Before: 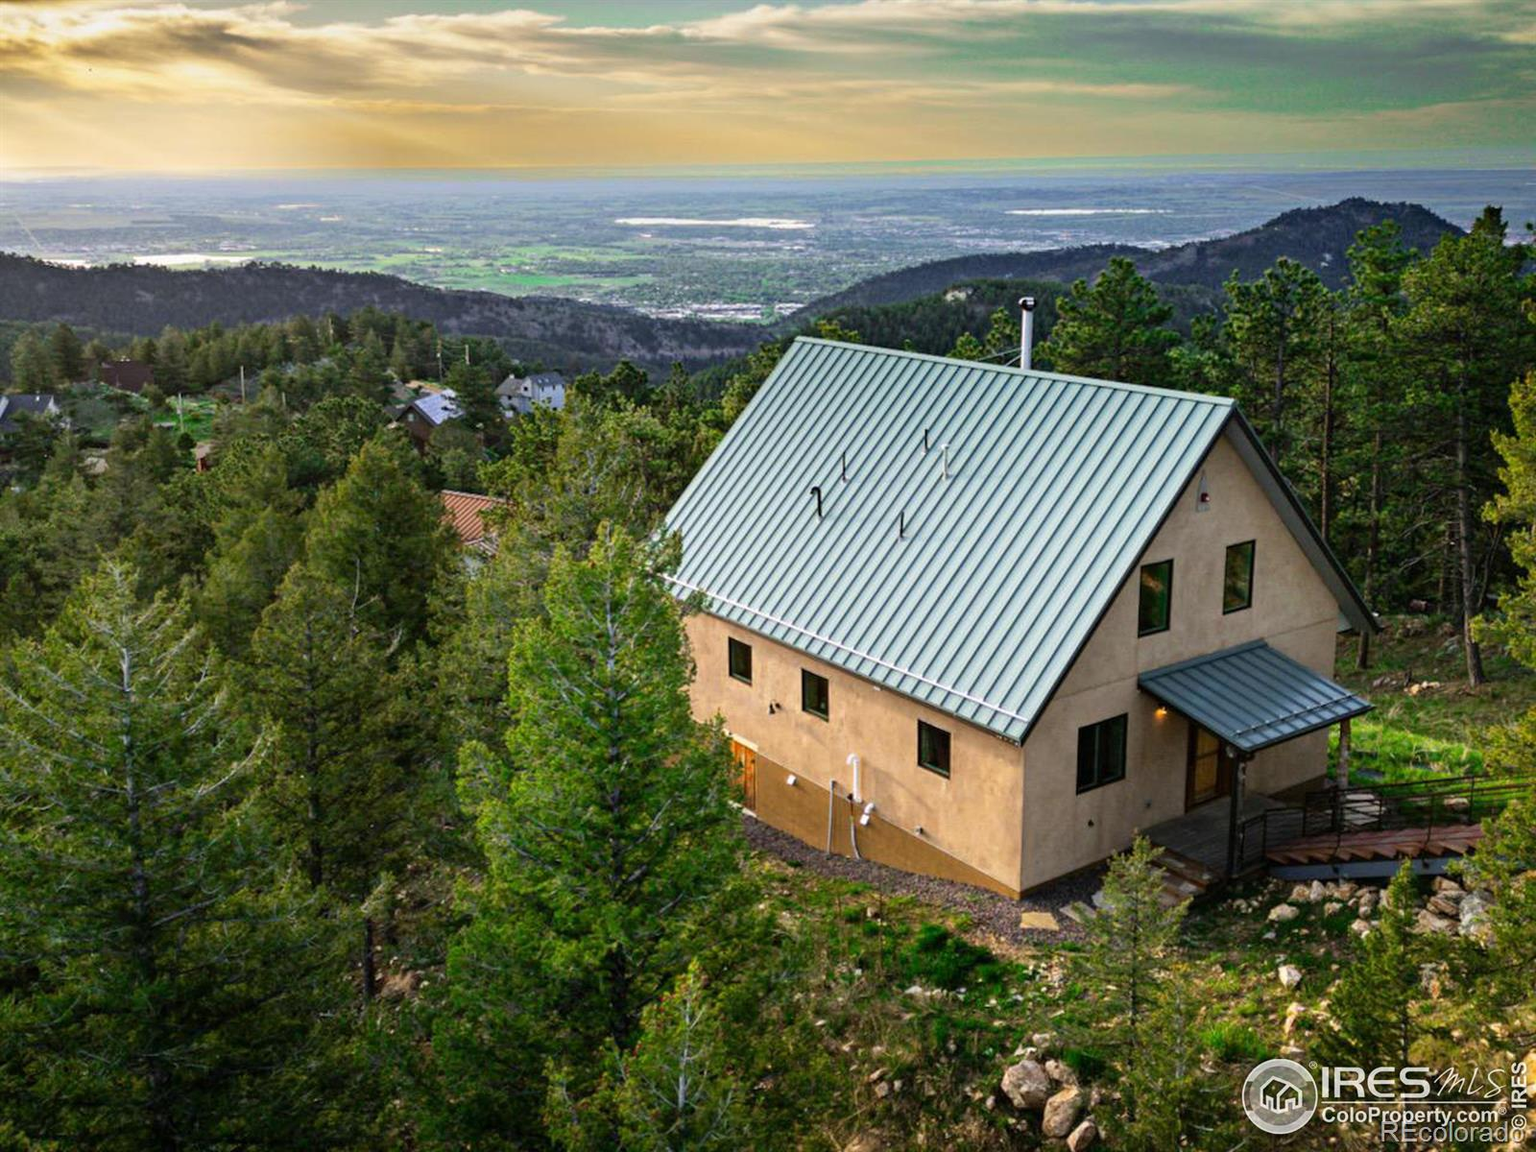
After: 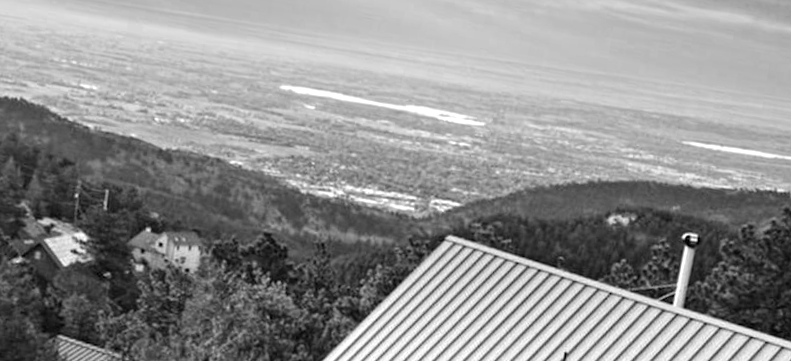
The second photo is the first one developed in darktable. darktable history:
exposure: exposure 0.574 EV, compensate highlight preservation false
color calibration: output gray [0.246, 0.254, 0.501, 0], gray › normalize channels true, illuminant same as pipeline (D50), adaptation XYZ, x 0.346, y 0.359, gamut compression 0
rotate and perspective: rotation 9.12°, automatic cropping off
color zones: curves: ch2 [(0, 0.488) (0.143, 0.417) (0.286, 0.212) (0.429, 0.179) (0.571, 0.154) (0.714, 0.415) (0.857, 0.495) (1, 0.488)]
crop: left 28.64%, top 16.832%, right 26.637%, bottom 58.055%
